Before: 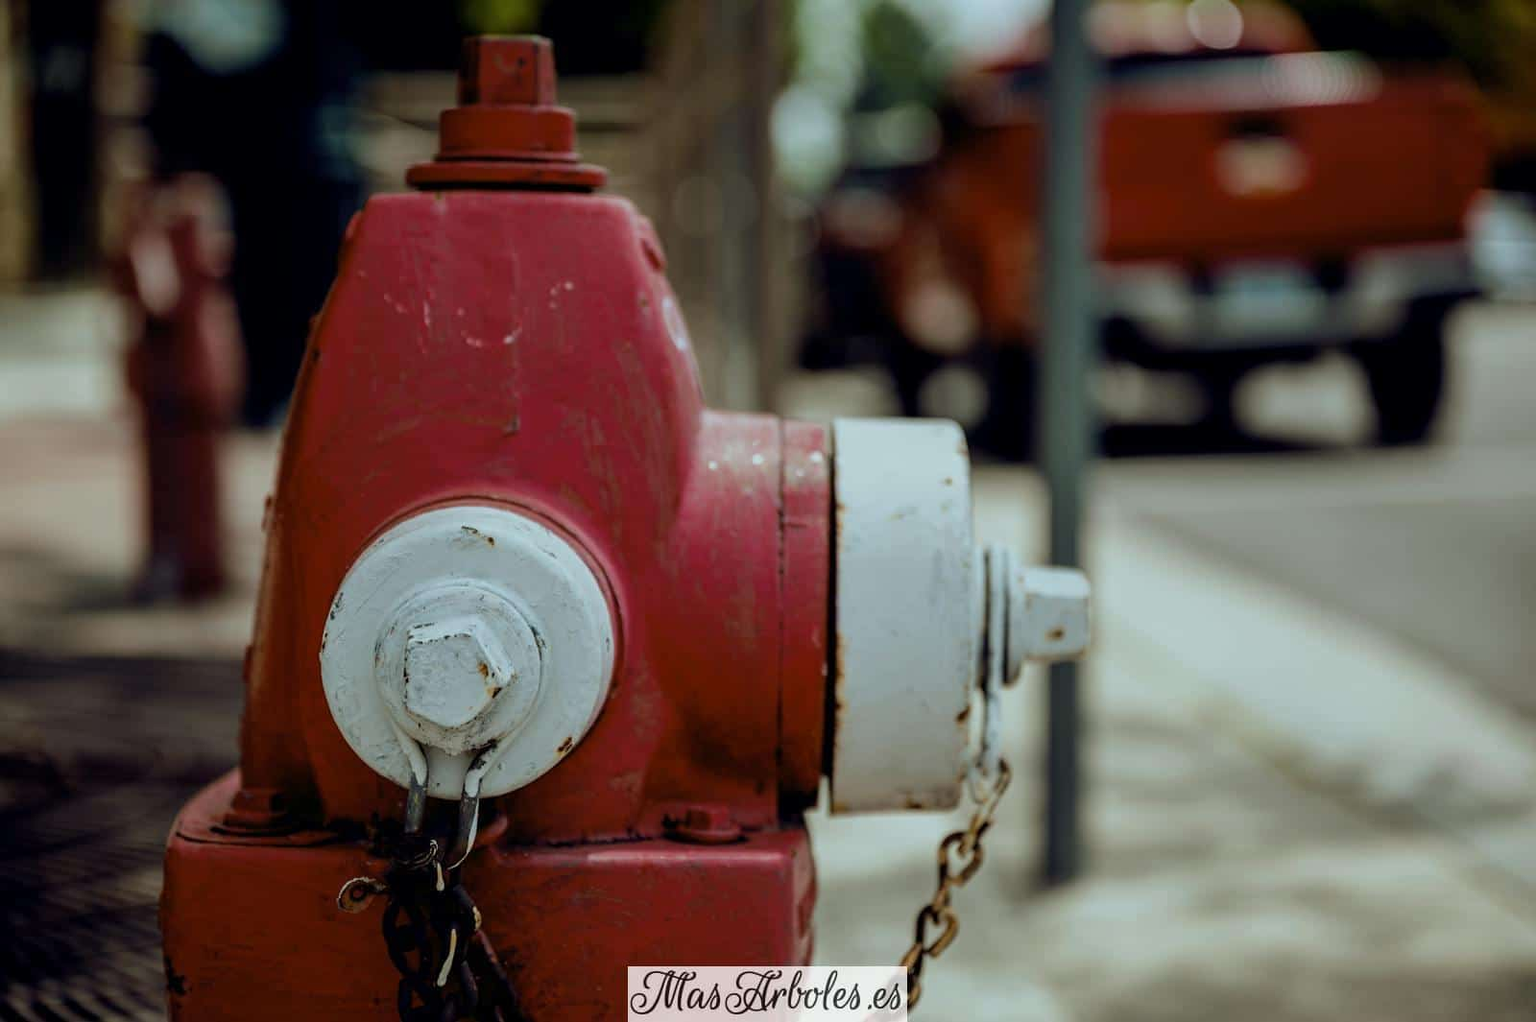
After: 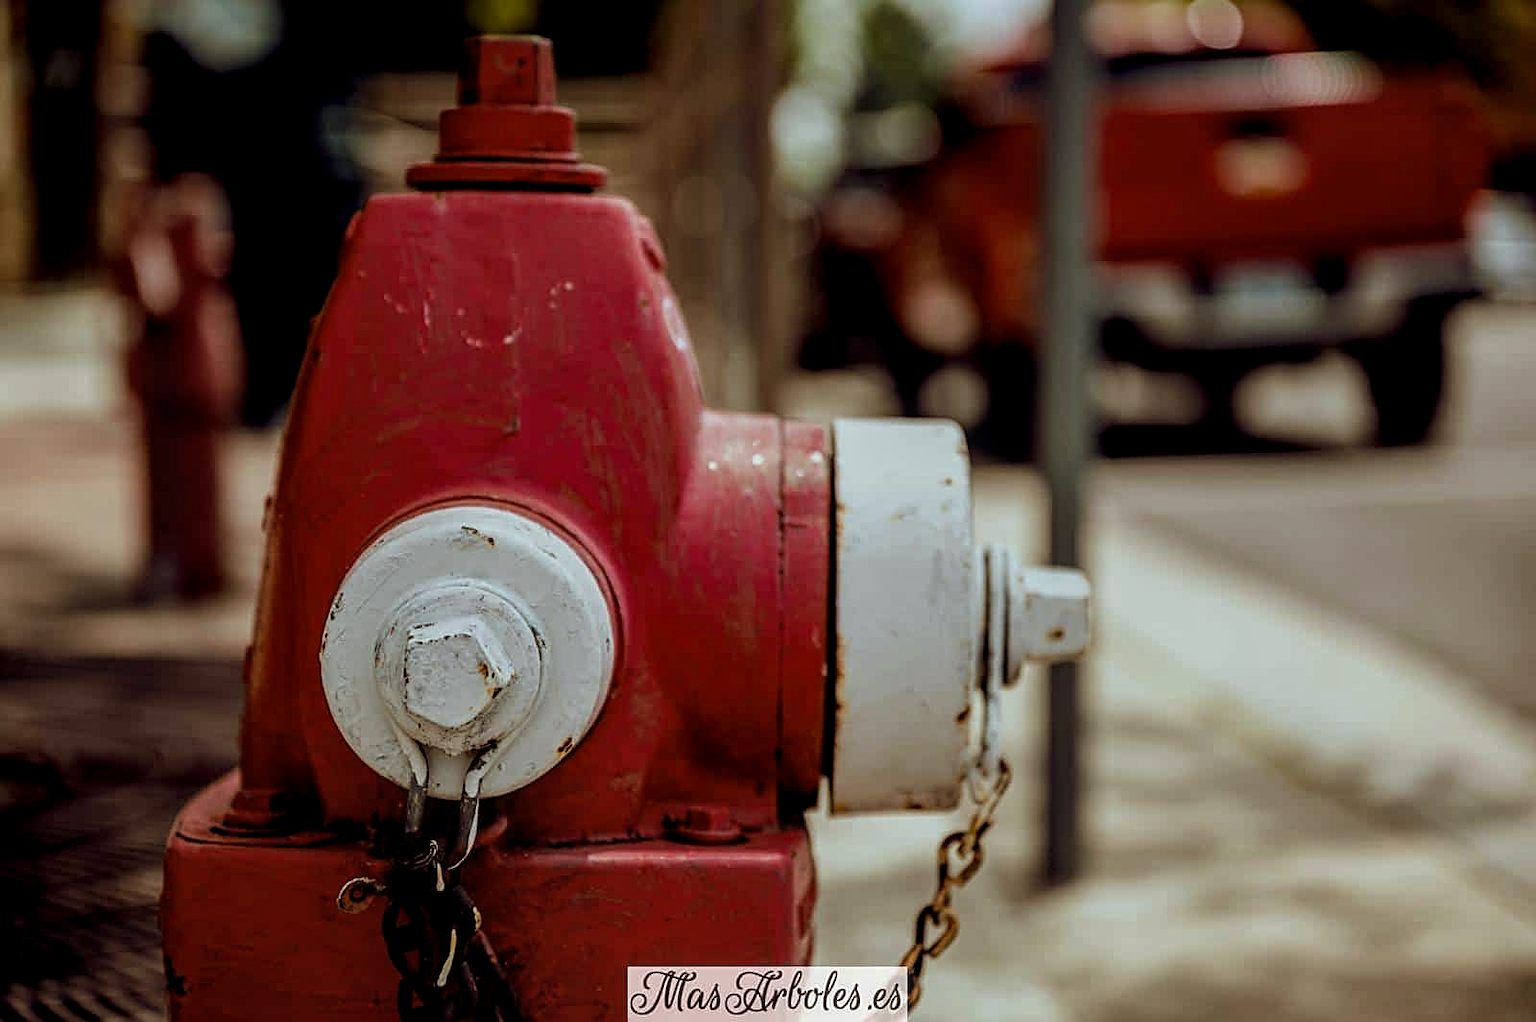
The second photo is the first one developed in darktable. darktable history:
local contrast: on, module defaults
sharpen: on, module defaults
rgb levels: mode RGB, independent channels, levels [[0, 0.5, 1], [0, 0.521, 1], [0, 0.536, 1]]
